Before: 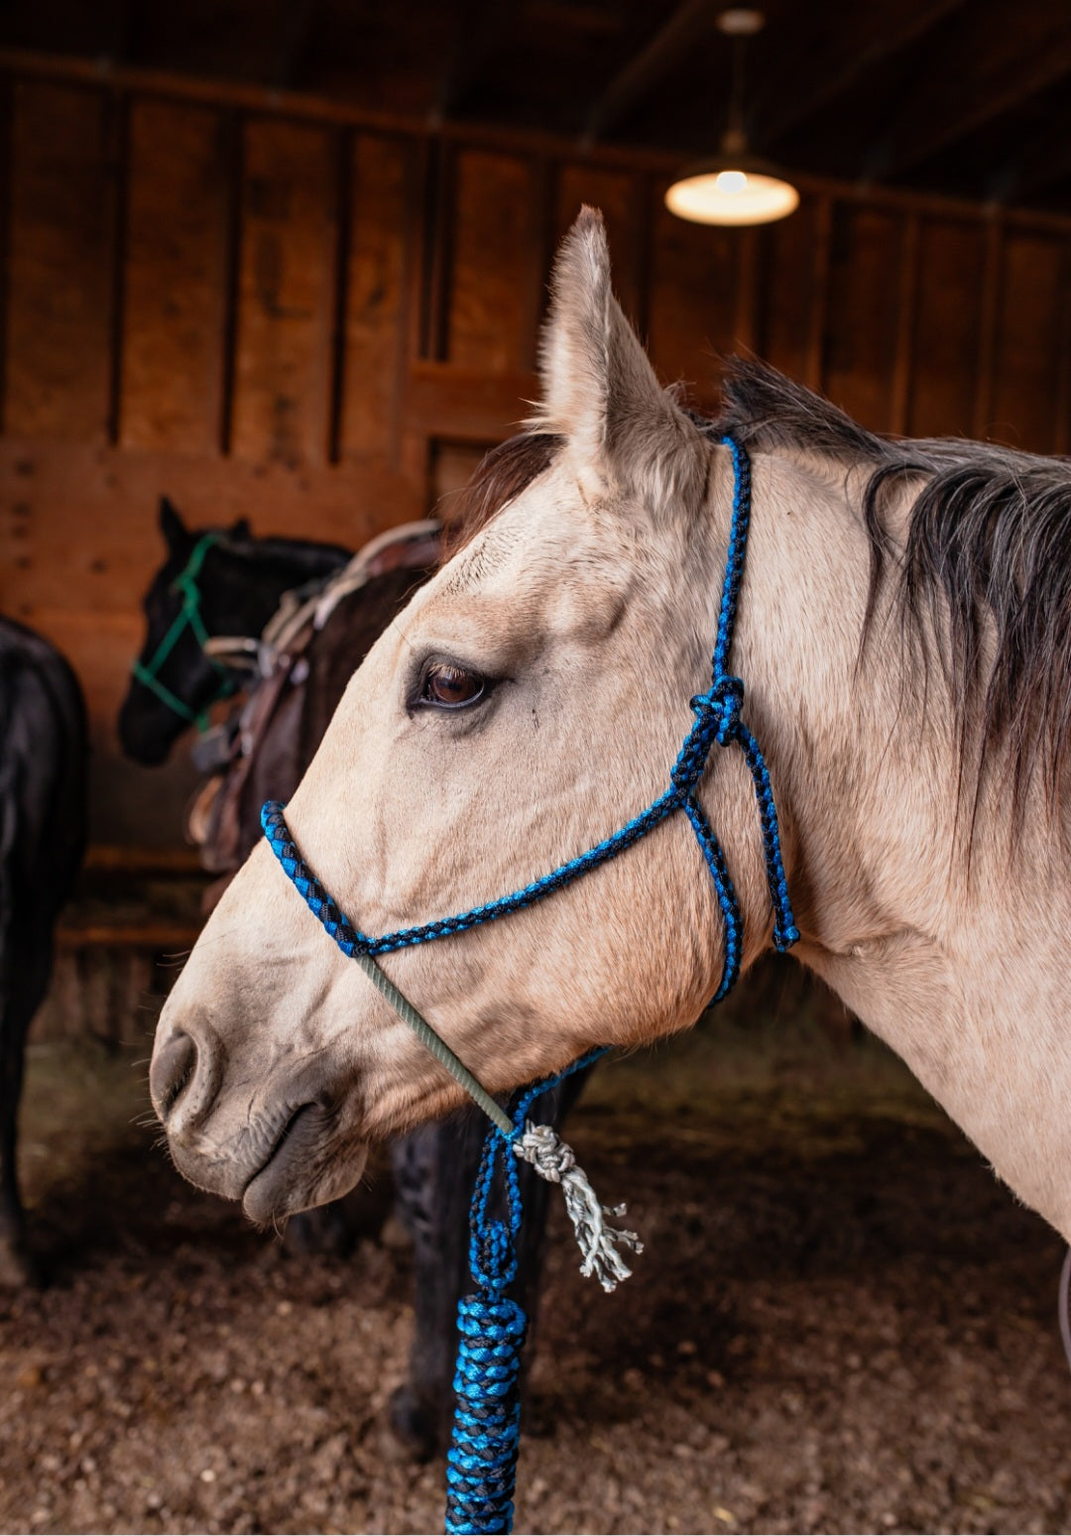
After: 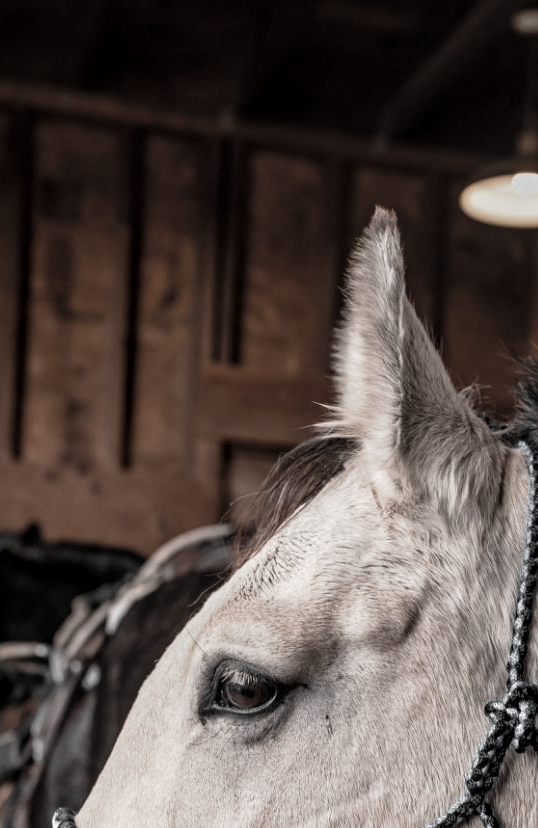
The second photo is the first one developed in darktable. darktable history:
color zones: curves: ch0 [(0, 0.613) (0.01, 0.613) (0.245, 0.448) (0.498, 0.529) (0.642, 0.665) (0.879, 0.777) (0.99, 0.613)]; ch1 [(0, 0.035) (0.121, 0.189) (0.259, 0.197) (0.415, 0.061) (0.589, 0.022) (0.732, 0.022) (0.857, 0.026) (0.991, 0.053)]
local contrast: on, module defaults
crop: left 19.607%, right 30.574%, bottom 46.507%
